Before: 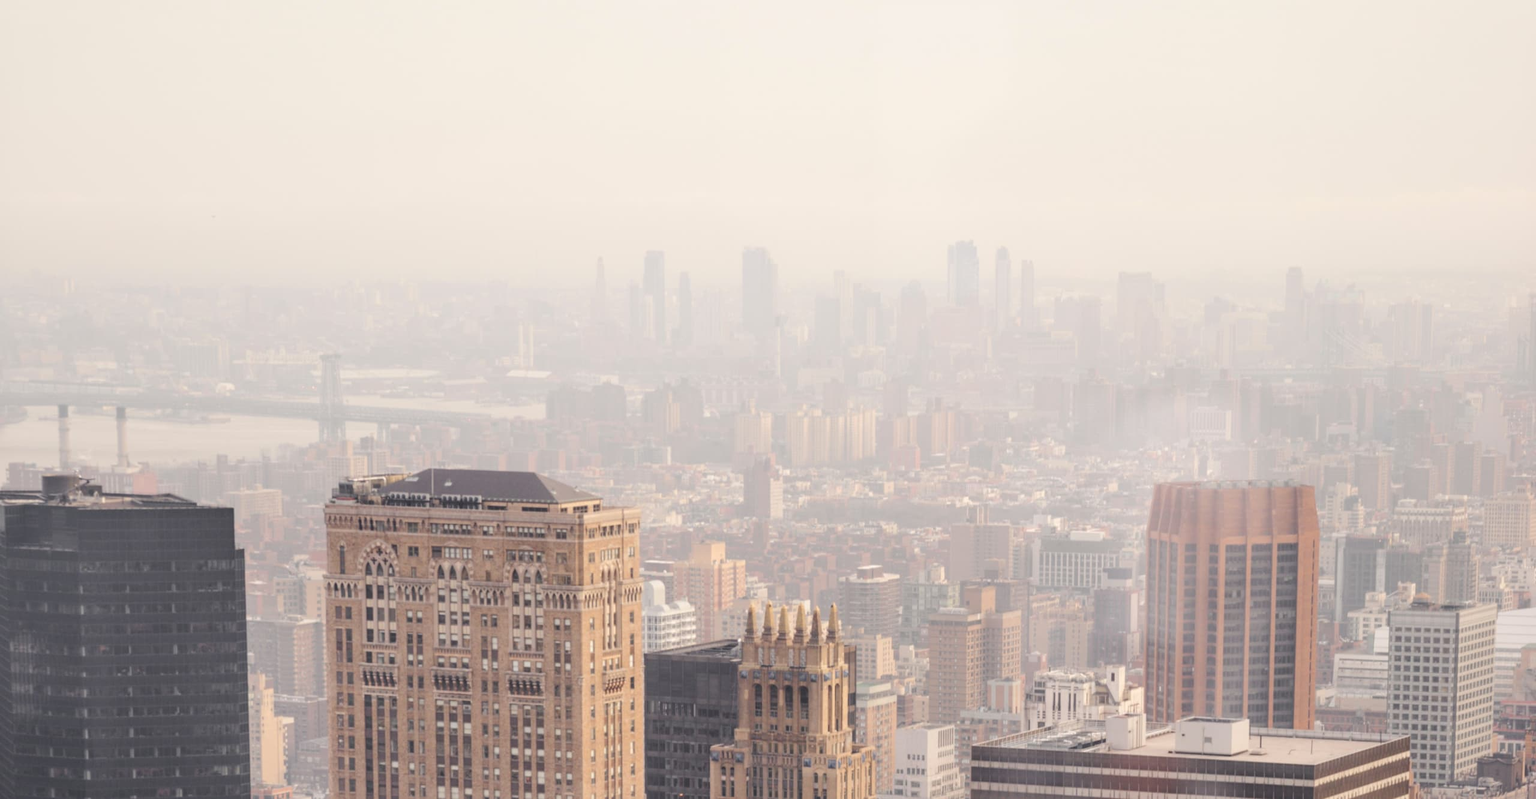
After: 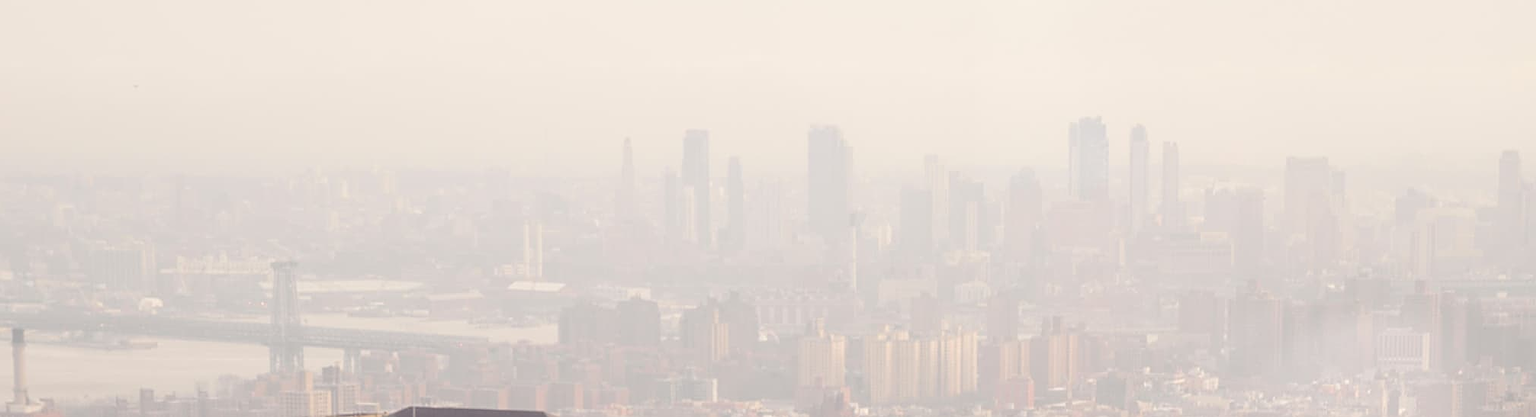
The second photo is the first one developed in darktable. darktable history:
crop: left 6.978%, top 18.662%, right 14.328%, bottom 40.218%
sharpen: on, module defaults
